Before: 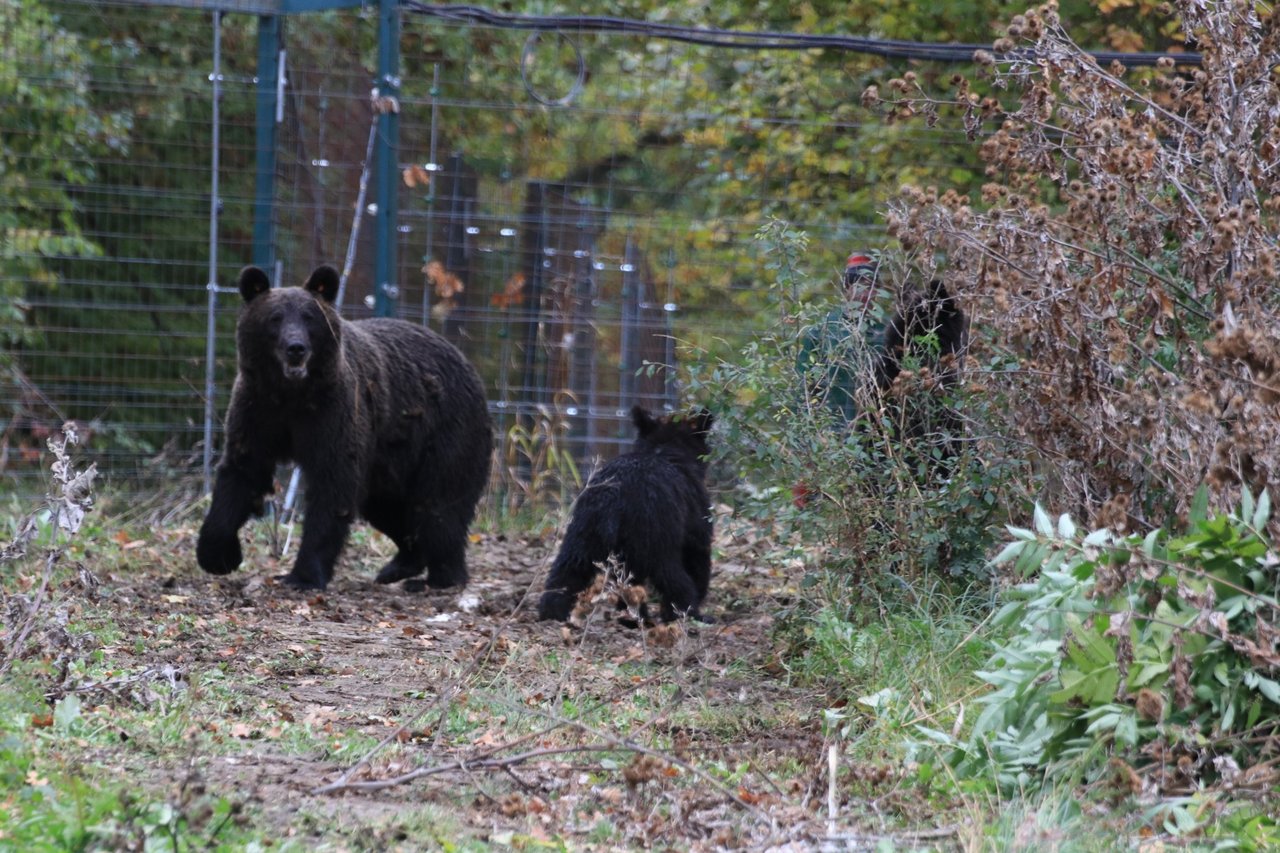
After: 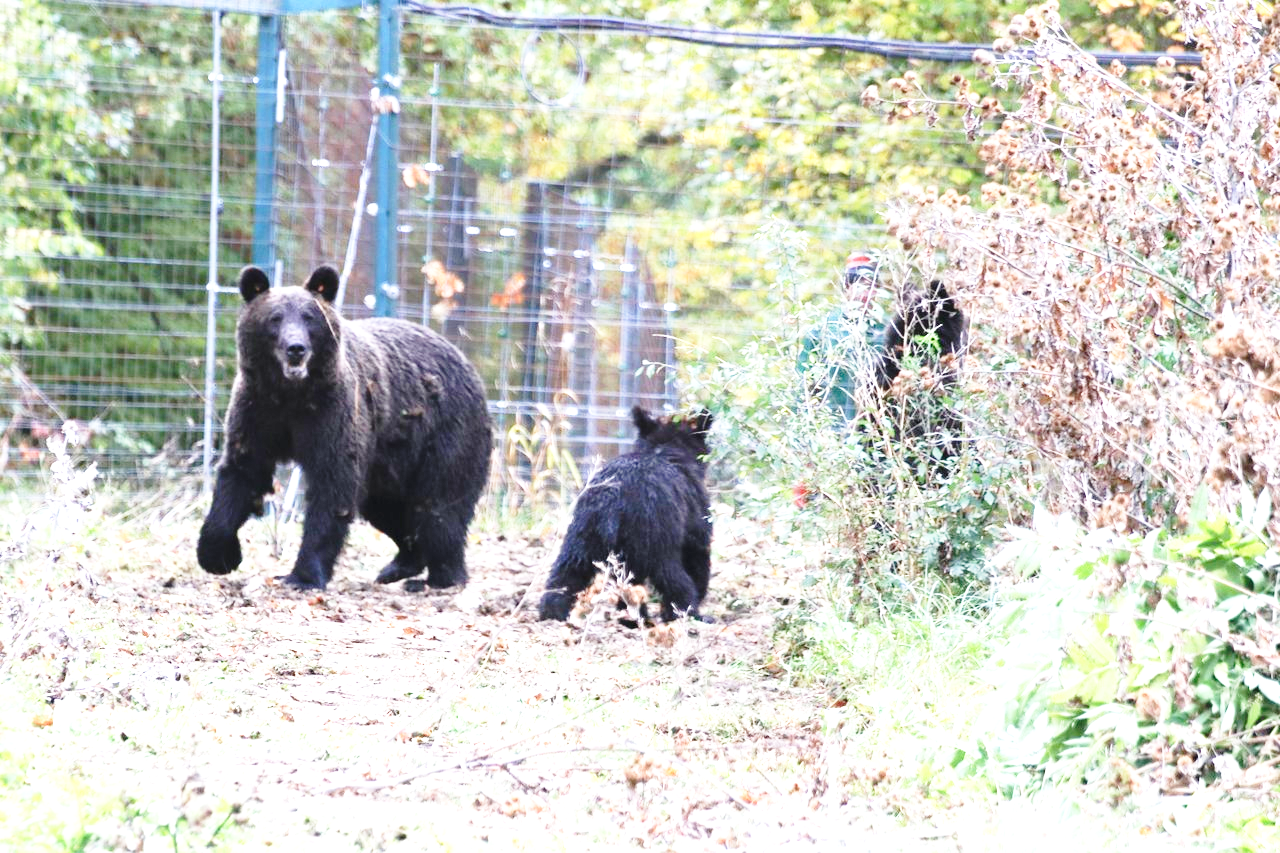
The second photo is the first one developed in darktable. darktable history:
base curve: curves: ch0 [(0, 0) (0.028, 0.03) (0.121, 0.232) (0.46, 0.748) (0.859, 0.968) (1, 1)], preserve colors none
white balance: red 1, blue 1
exposure: black level correction 0, exposure 1.975 EV, compensate exposure bias true, compensate highlight preservation false
